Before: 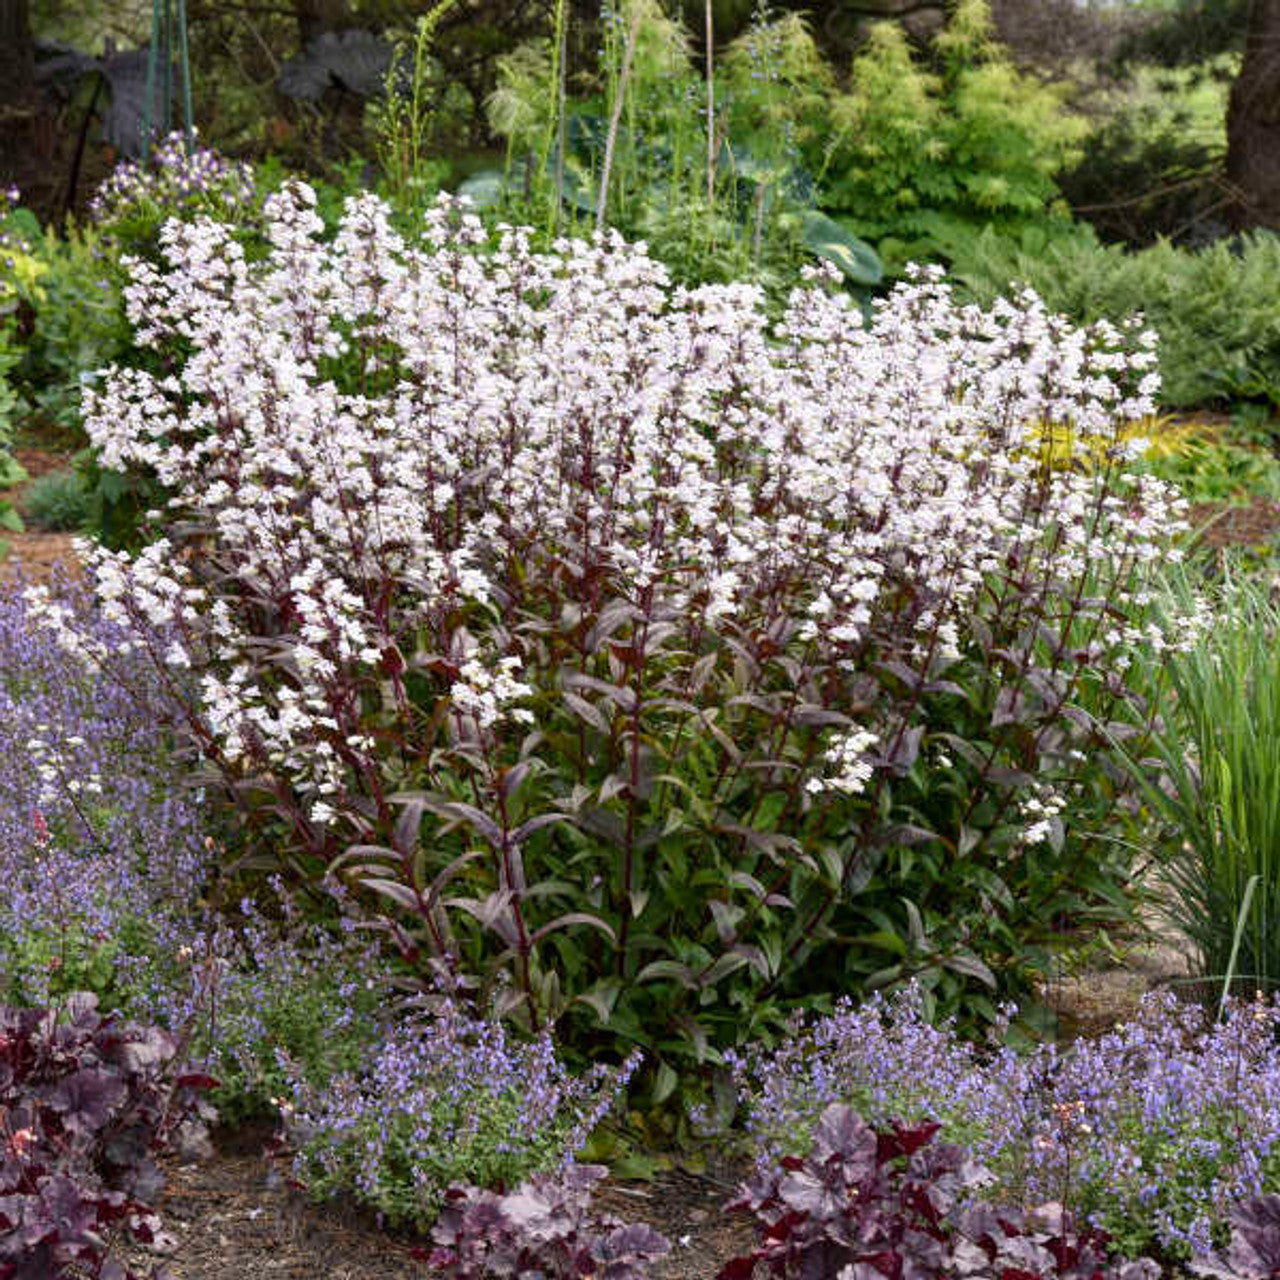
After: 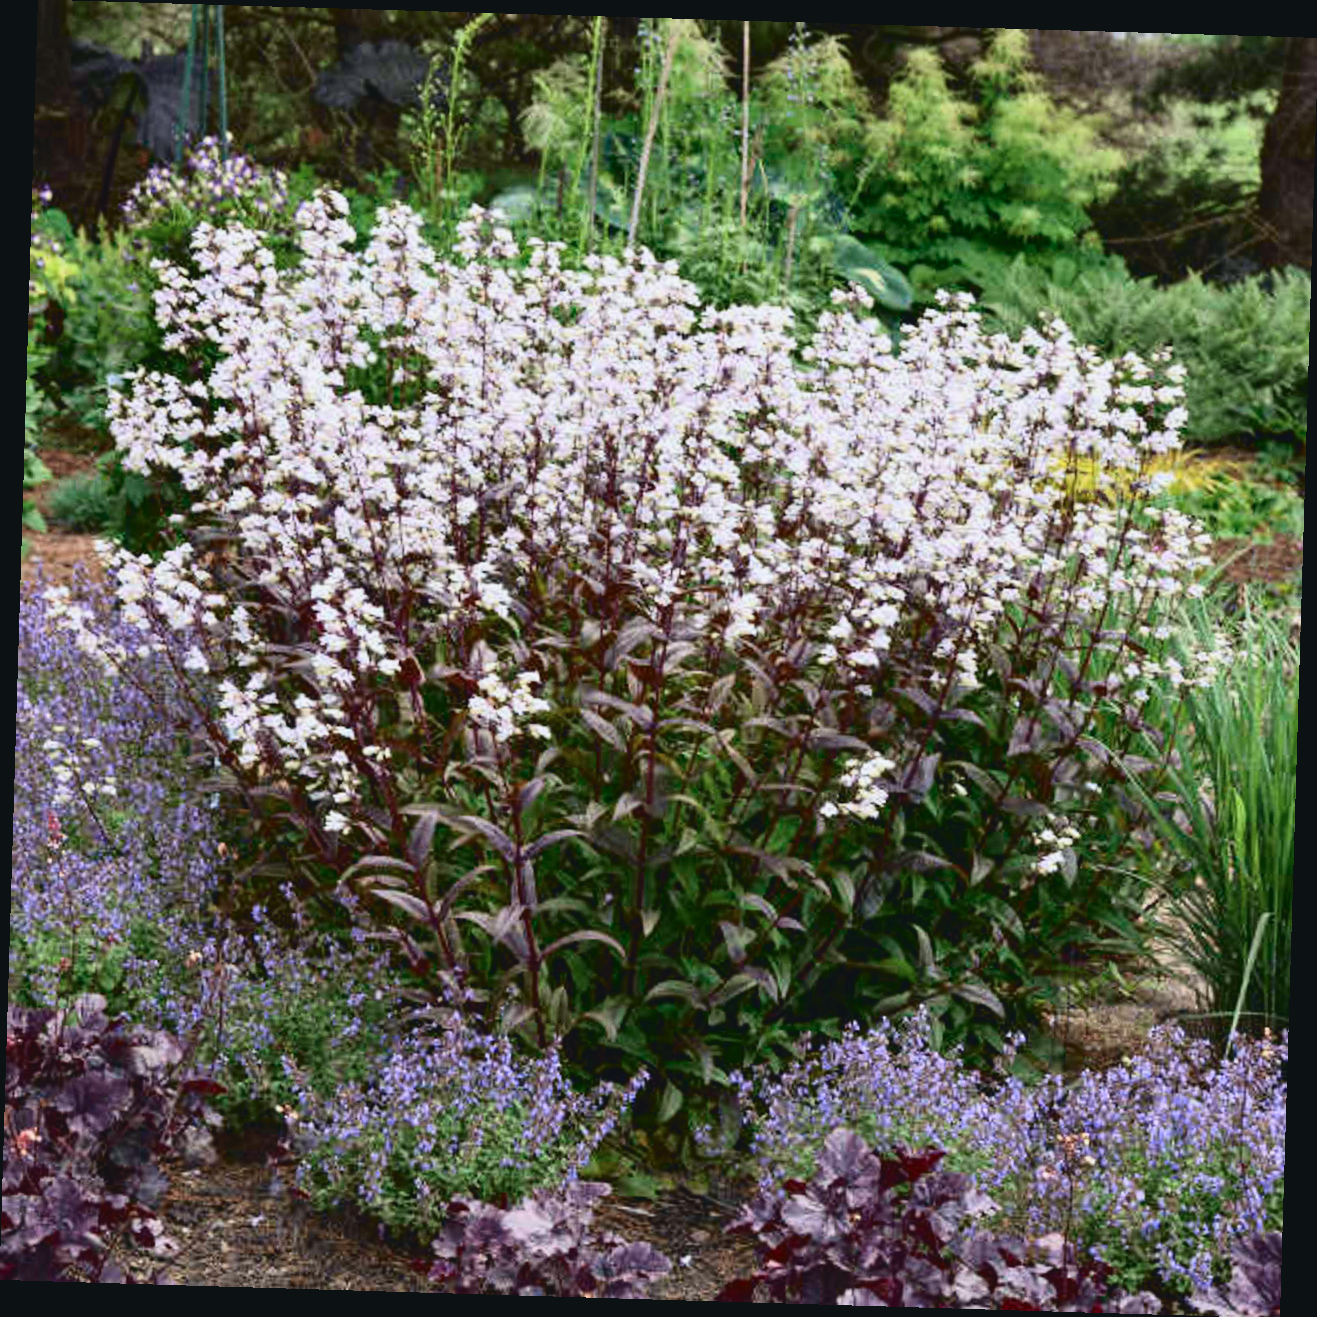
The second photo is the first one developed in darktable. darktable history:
tone curve: curves: ch0 [(0, 0.047) (0.15, 0.127) (0.46, 0.466) (0.751, 0.788) (1, 0.961)]; ch1 [(0, 0) (0.43, 0.408) (0.476, 0.469) (0.505, 0.501) (0.553, 0.557) (0.592, 0.58) (0.631, 0.625) (1, 1)]; ch2 [(0, 0) (0.505, 0.495) (0.55, 0.557) (0.583, 0.573) (1, 1)], color space Lab, independent channels, preserve colors none
rotate and perspective: rotation 1.72°, automatic cropping off
